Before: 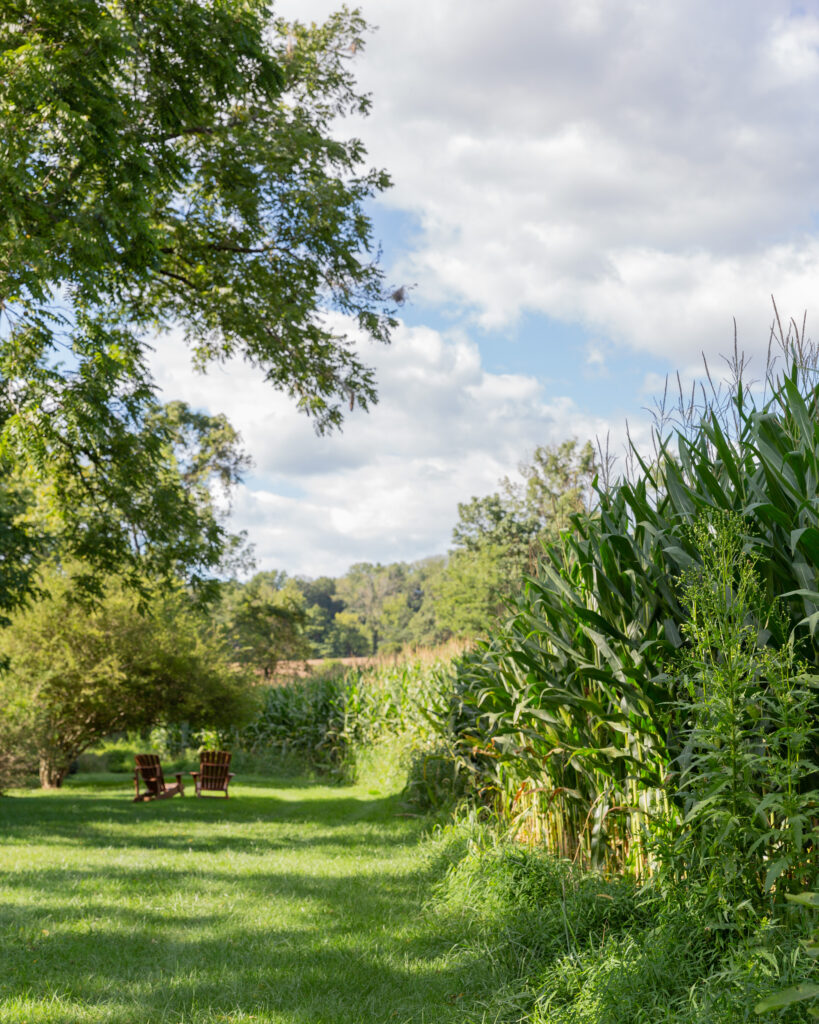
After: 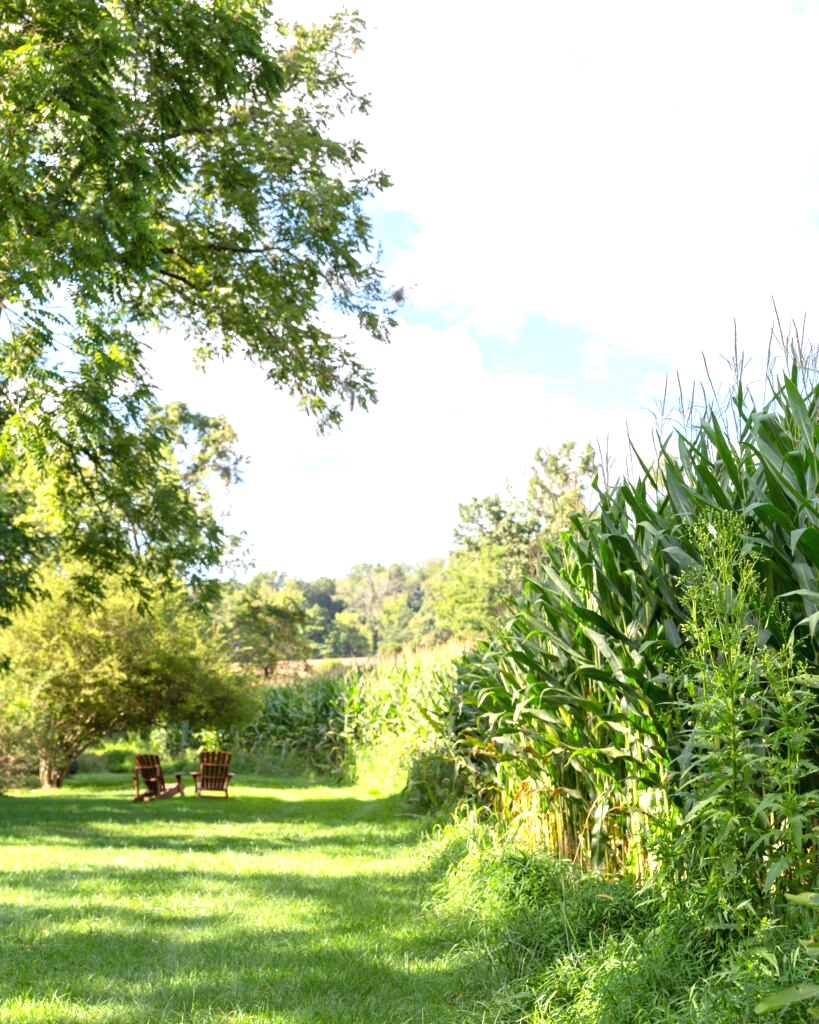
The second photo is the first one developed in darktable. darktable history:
exposure: black level correction 0, exposure 0.953 EV, compensate exposure bias true, compensate highlight preservation false
color correction: highlights a* 0.003, highlights b* -0.283
